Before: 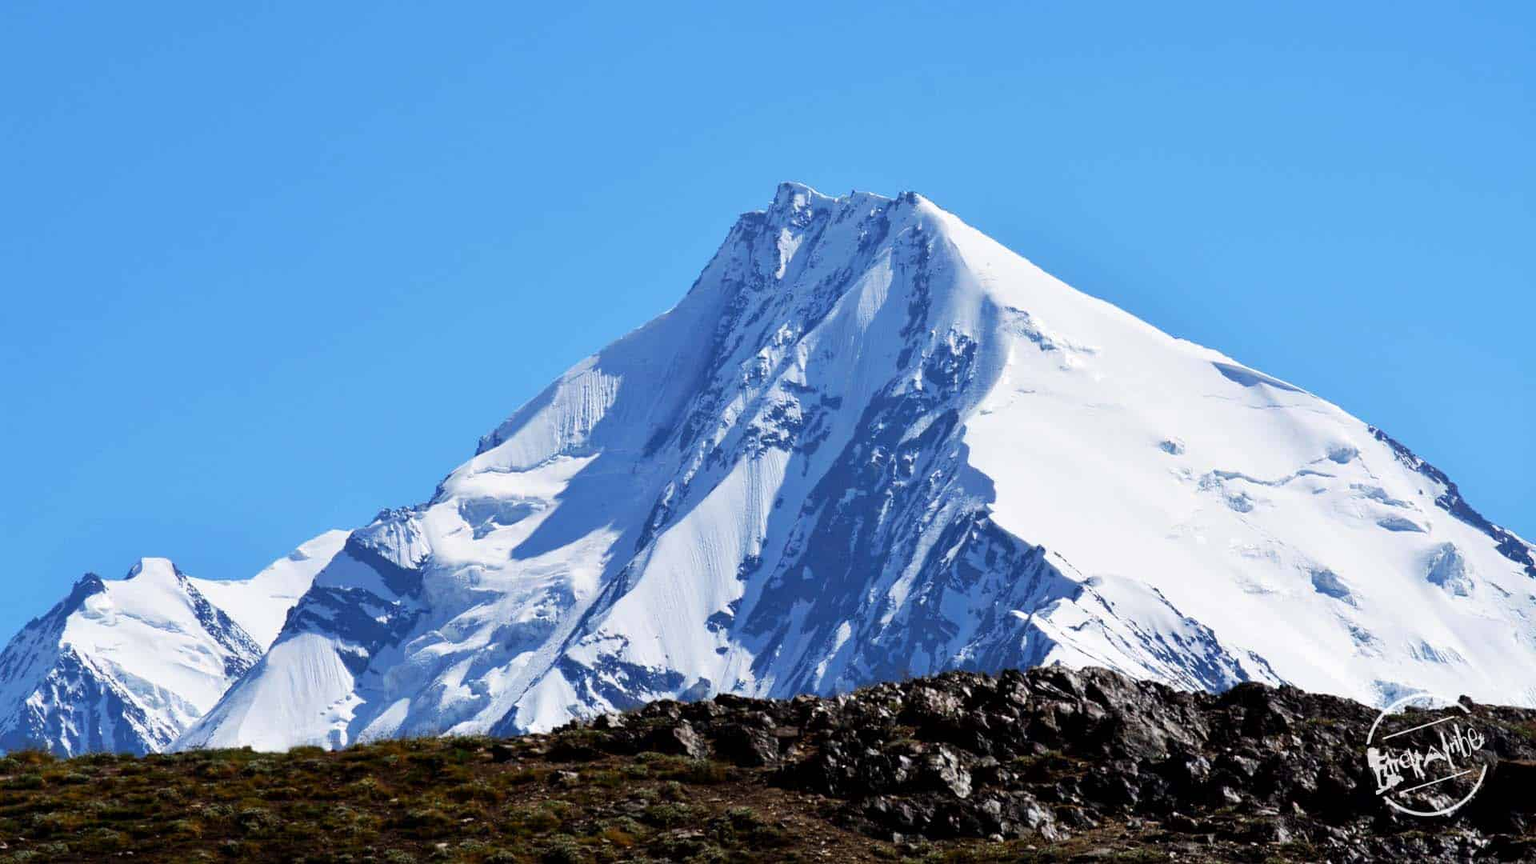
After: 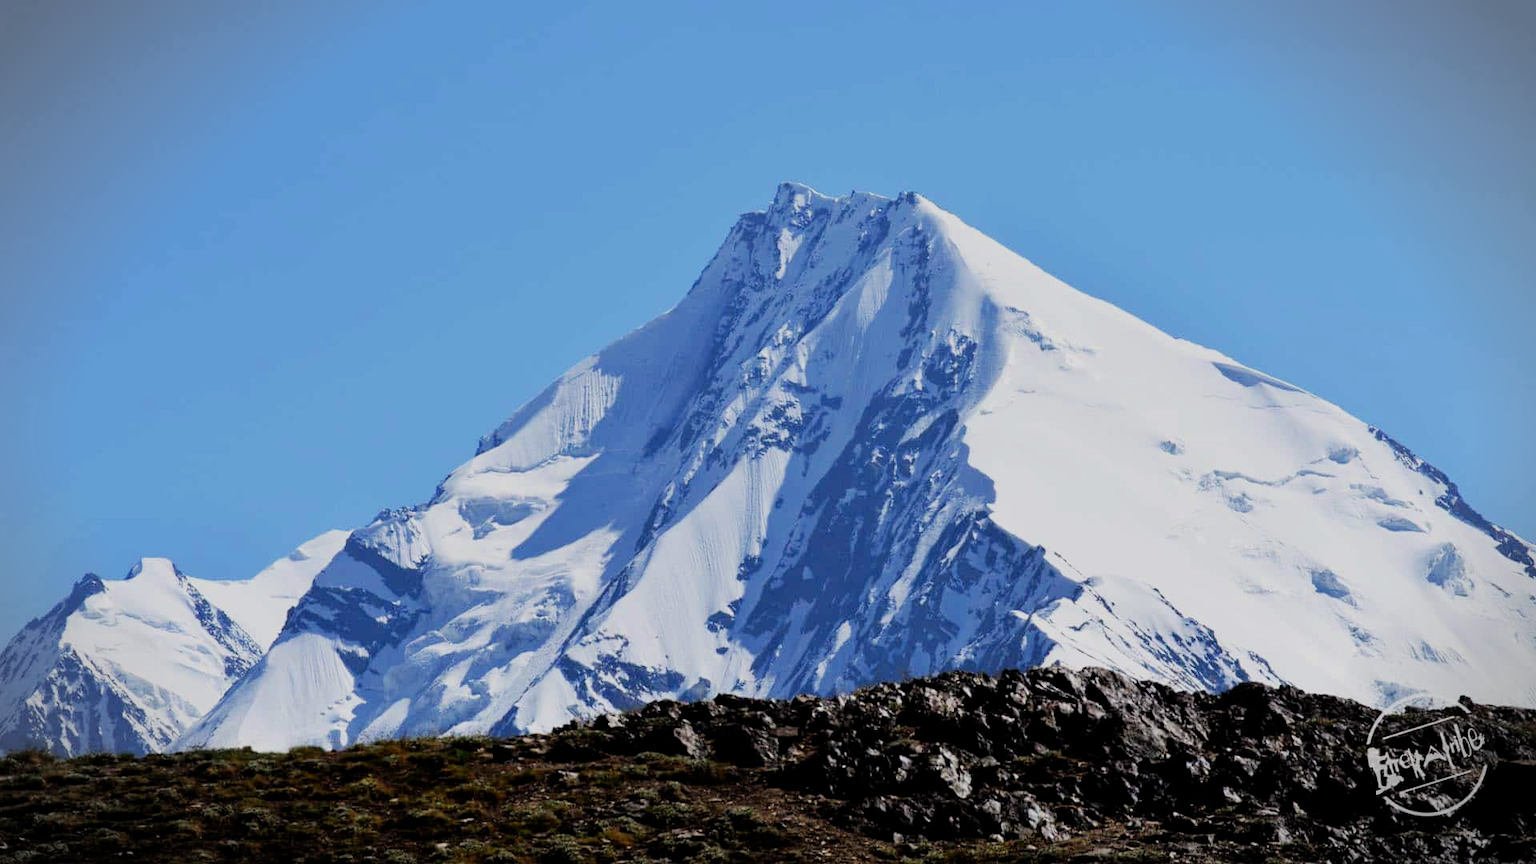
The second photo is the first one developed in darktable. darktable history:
vignetting: fall-off start 91.09%, fall-off radius 39.53%, width/height ratio 1.217, shape 1.29
filmic rgb: black relative exposure -8.03 EV, white relative exposure 4.01 EV, hardness 4.11, iterations of high-quality reconstruction 10
